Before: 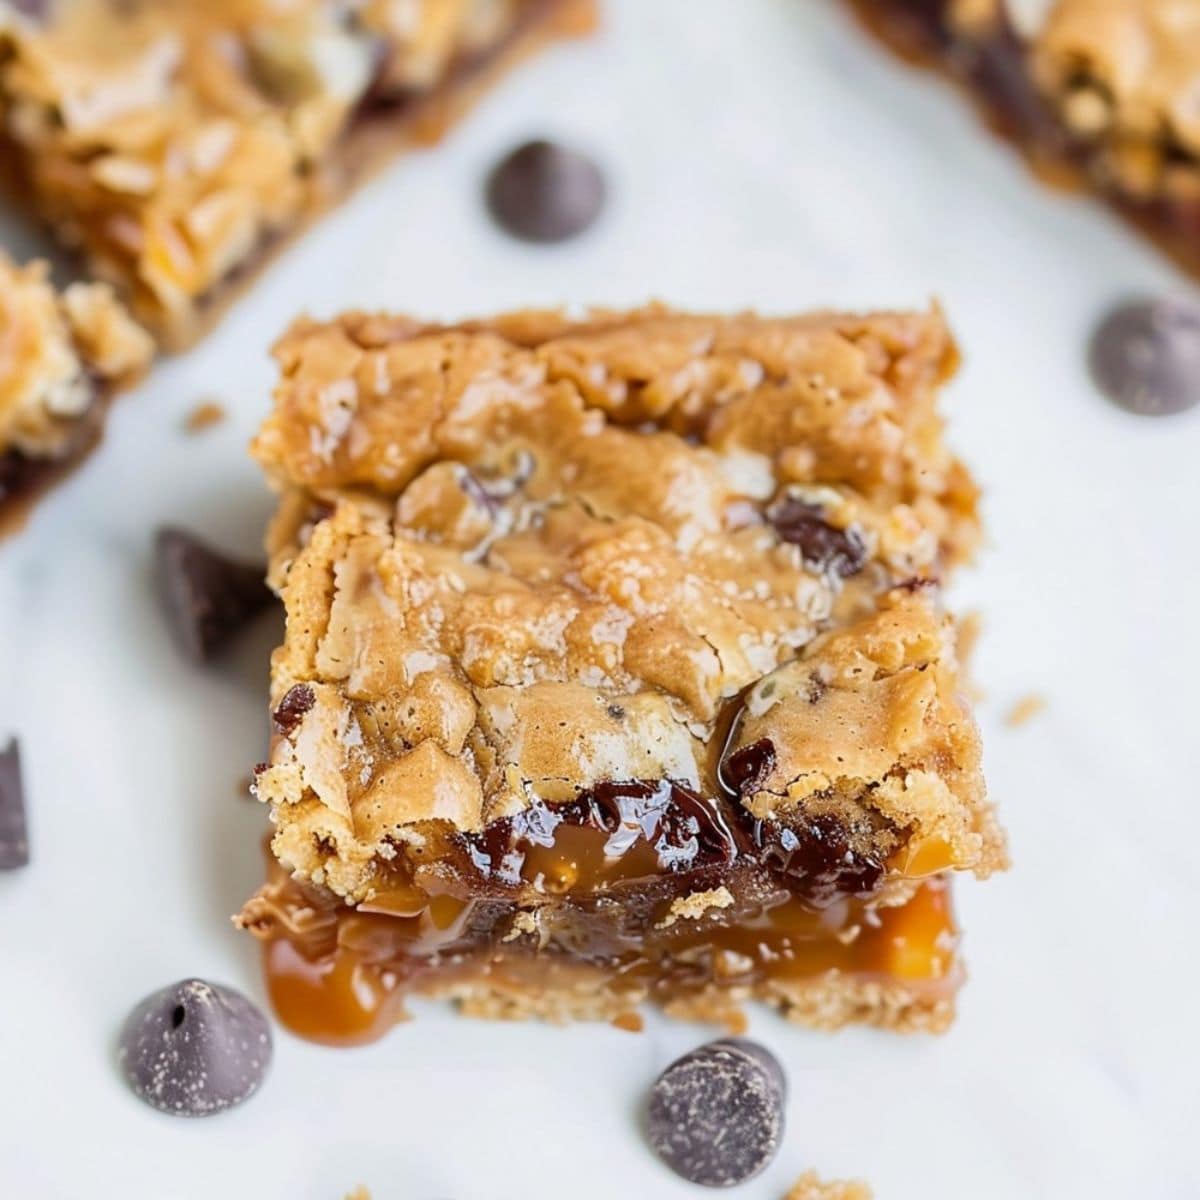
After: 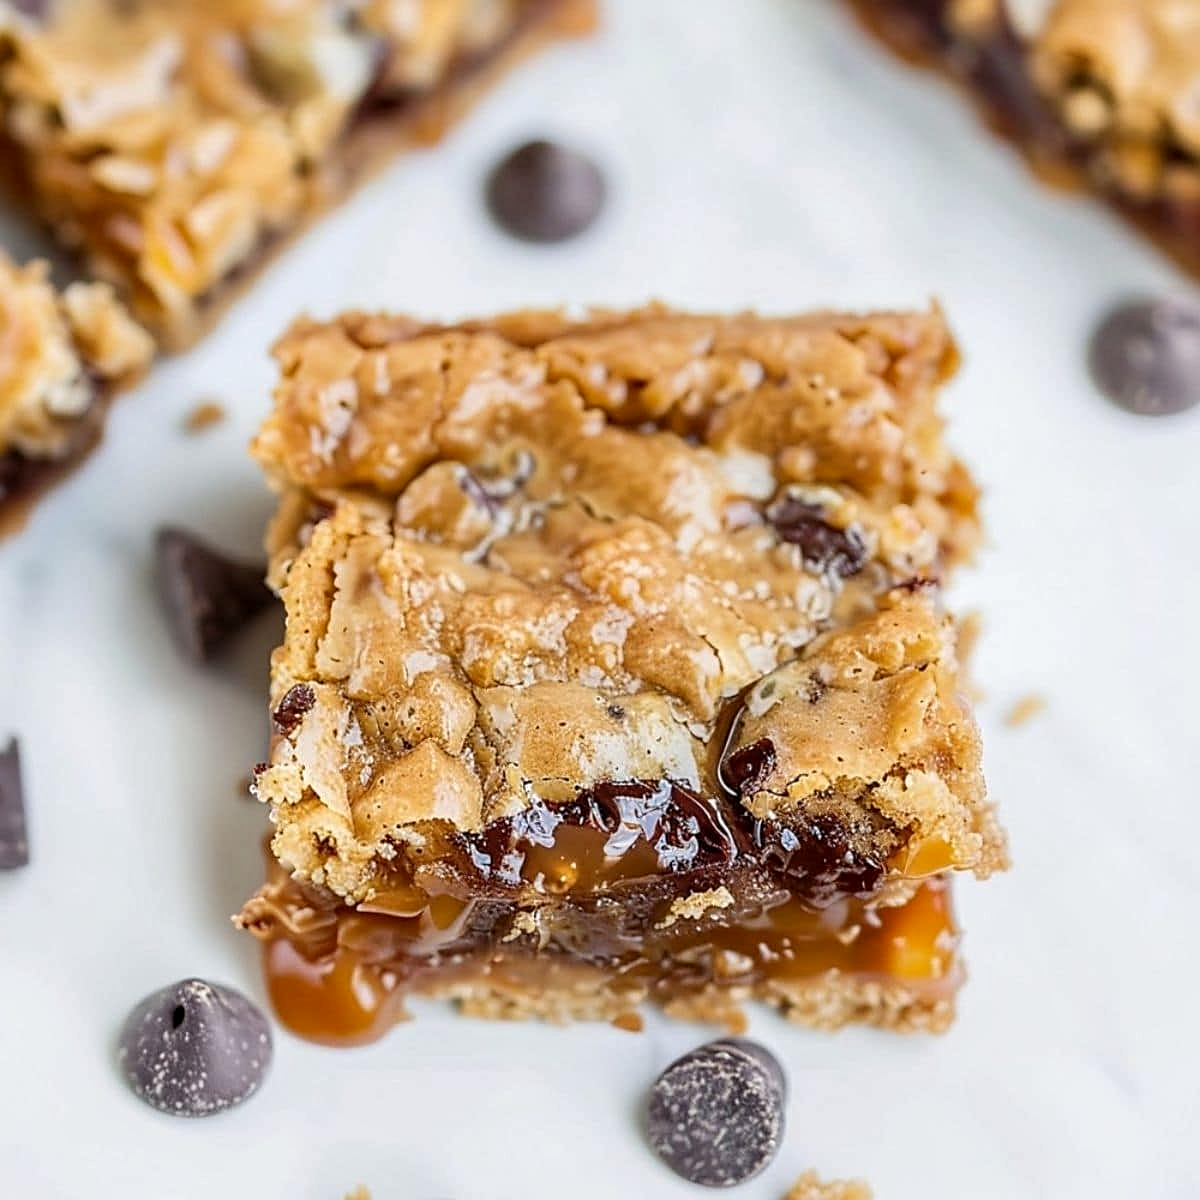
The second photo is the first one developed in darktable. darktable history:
local contrast: on, module defaults
sharpen: amount 0.494
